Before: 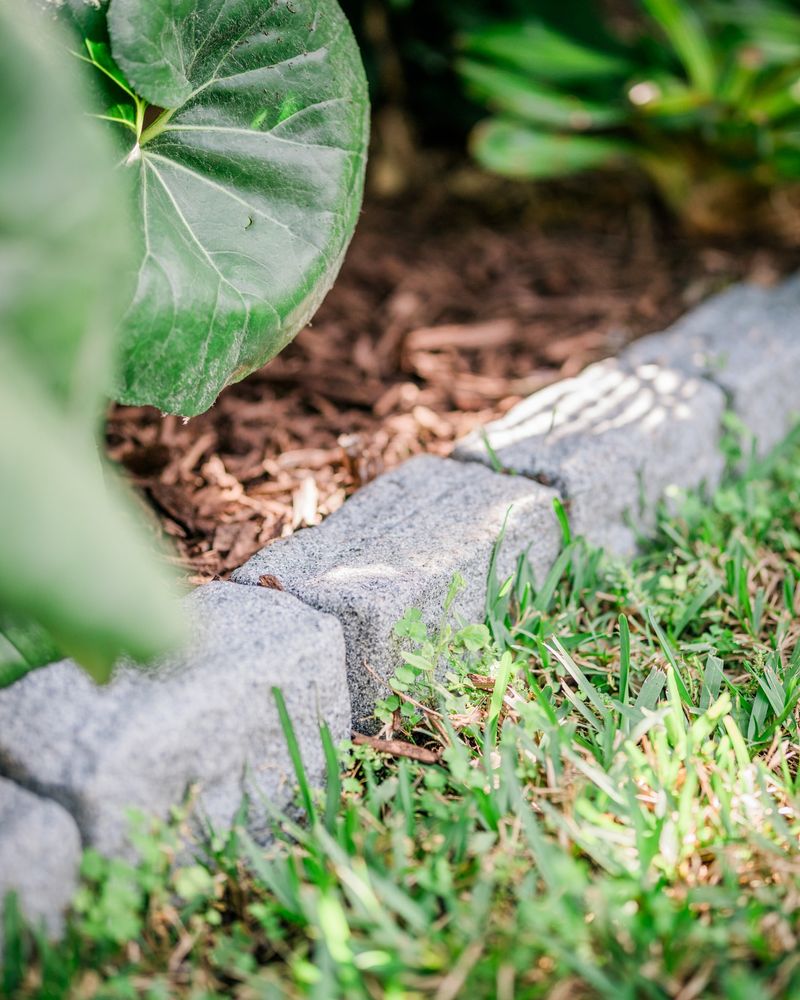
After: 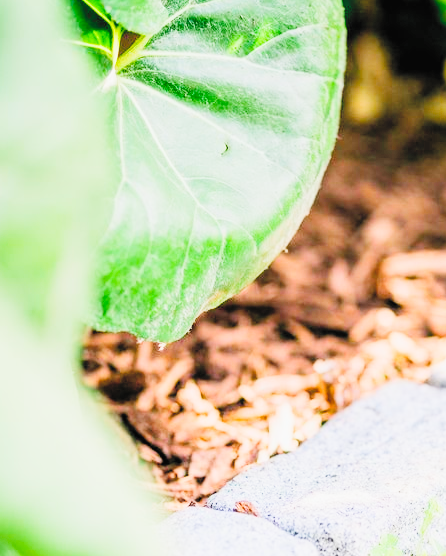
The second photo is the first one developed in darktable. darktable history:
exposure: black level correction 0, exposure 1.023 EV, compensate exposure bias true, compensate highlight preservation false
crop and rotate: left 3.034%, top 7.434%, right 41.133%, bottom 36.921%
filmic rgb: black relative exposure -7.19 EV, white relative exposure 5.37 EV, threshold 2.94 EV, hardness 3.02, add noise in highlights 0.001, preserve chrominance no, color science v3 (2019), use custom middle-gray values true, contrast in highlights soft, enable highlight reconstruction true
contrast brightness saturation: contrast 0.101, brightness 0.317, saturation 0.136
color balance rgb: perceptual saturation grading › global saturation 29.552%, global vibrance 20%
shadows and highlights: shadows -0.352, highlights 40.41
